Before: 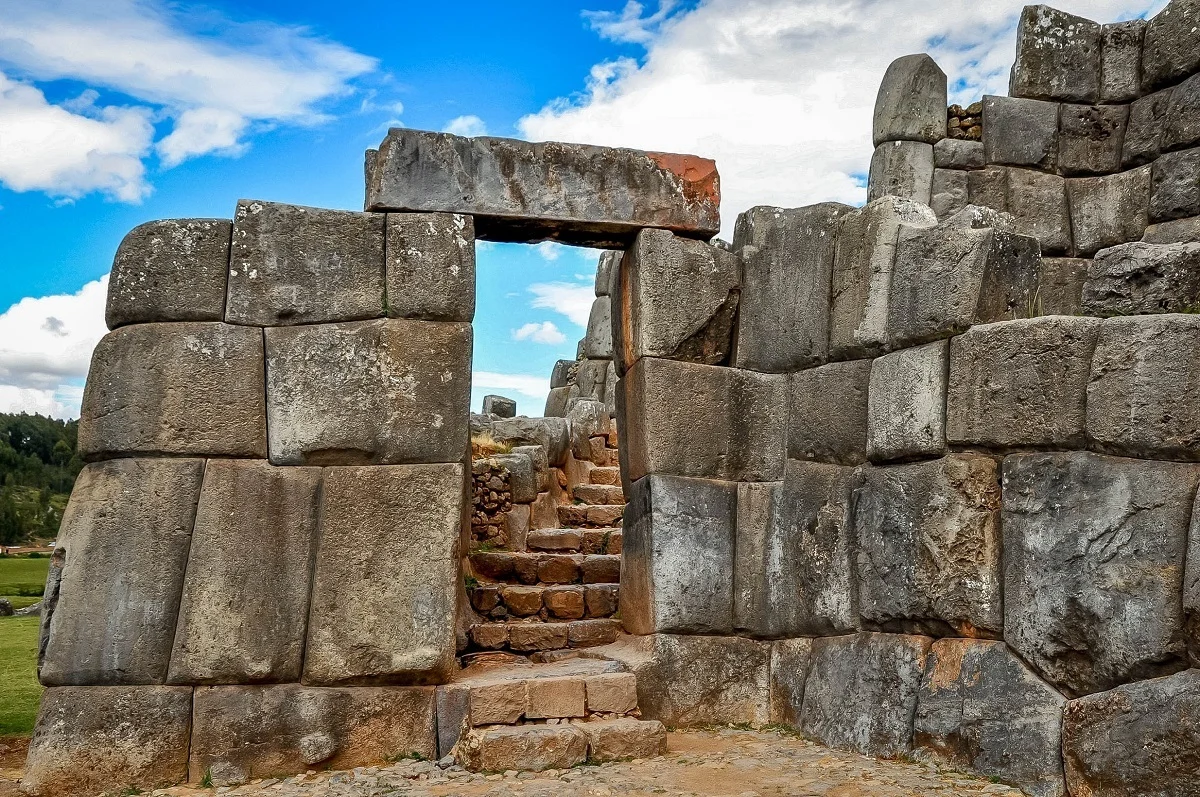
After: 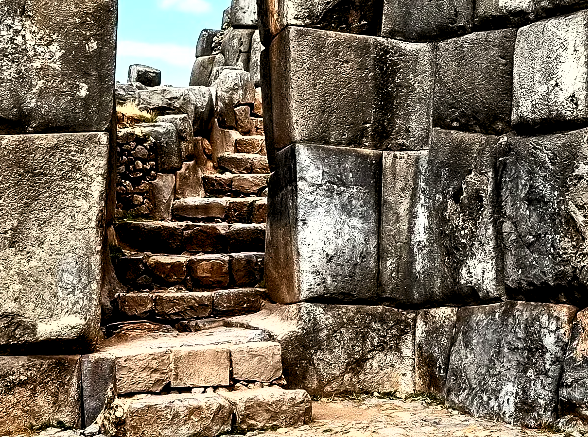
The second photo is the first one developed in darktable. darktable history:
levels: levels [0.026, 0.507, 0.987]
crop: left 29.655%, top 41.617%, right 21.285%, bottom 3.504%
tone curve: curves: ch0 [(0, 0) (0.003, 0) (0.011, 0) (0.025, 0) (0.044, 0.001) (0.069, 0.003) (0.1, 0.003) (0.136, 0.006) (0.177, 0.014) (0.224, 0.056) (0.277, 0.128) (0.335, 0.218) (0.399, 0.346) (0.468, 0.512) (0.543, 0.713) (0.623, 0.898) (0.709, 0.987) (0.801, 0.99) (0.898, 0.99) (1, 1)], color space Lab, independent channels, preserve colors none
